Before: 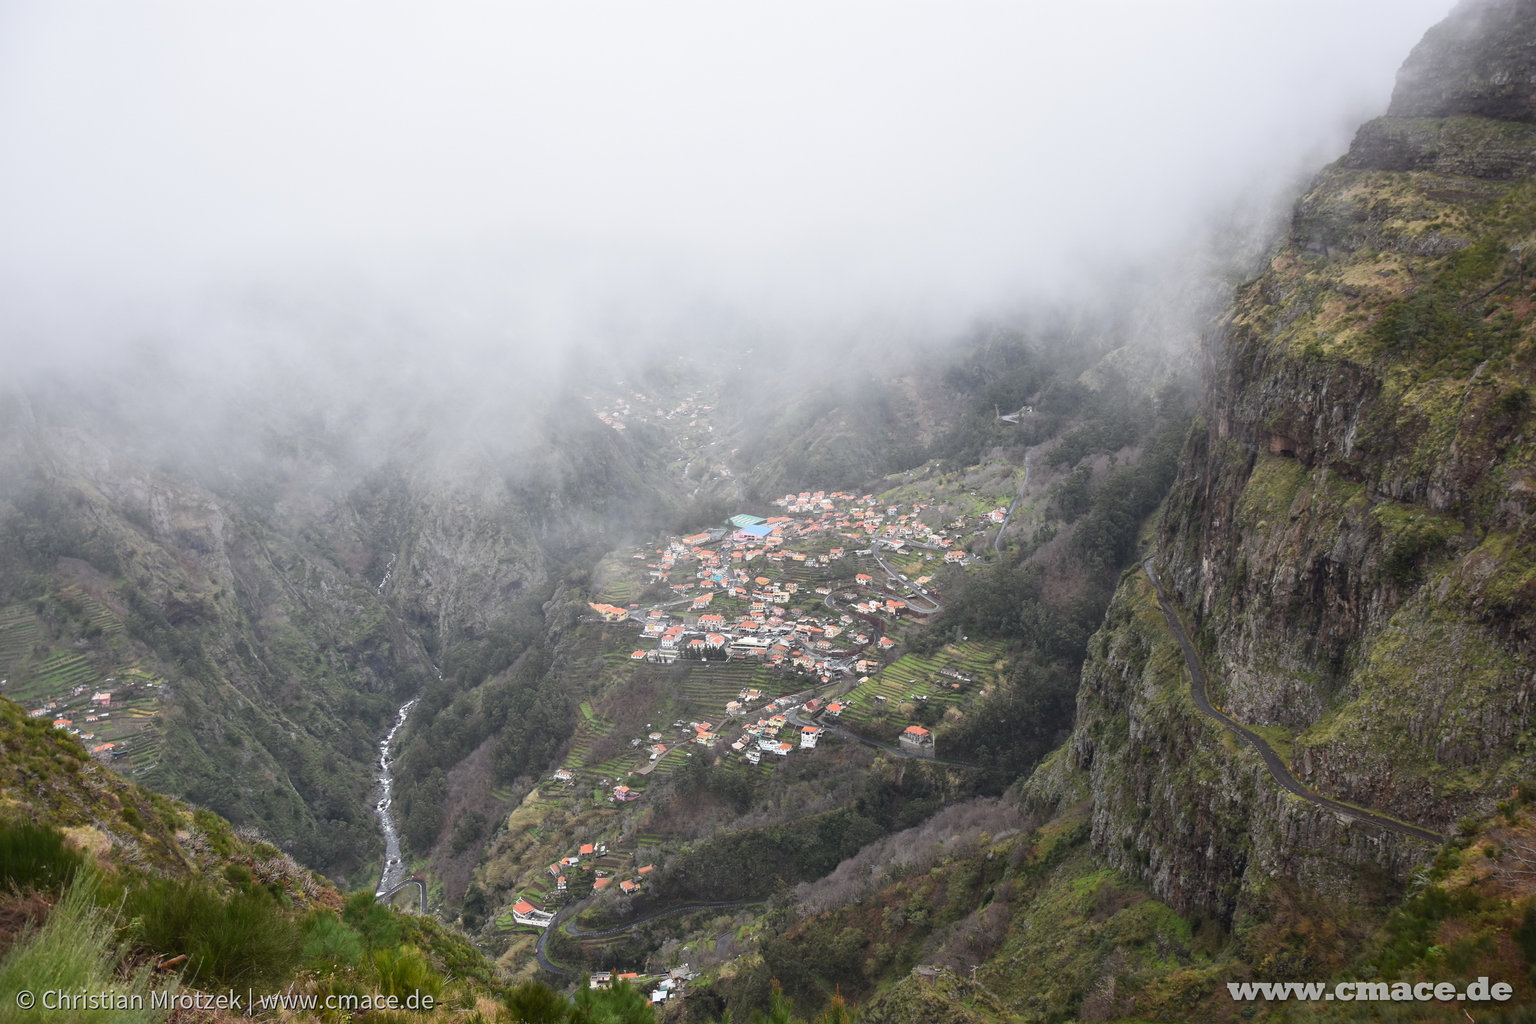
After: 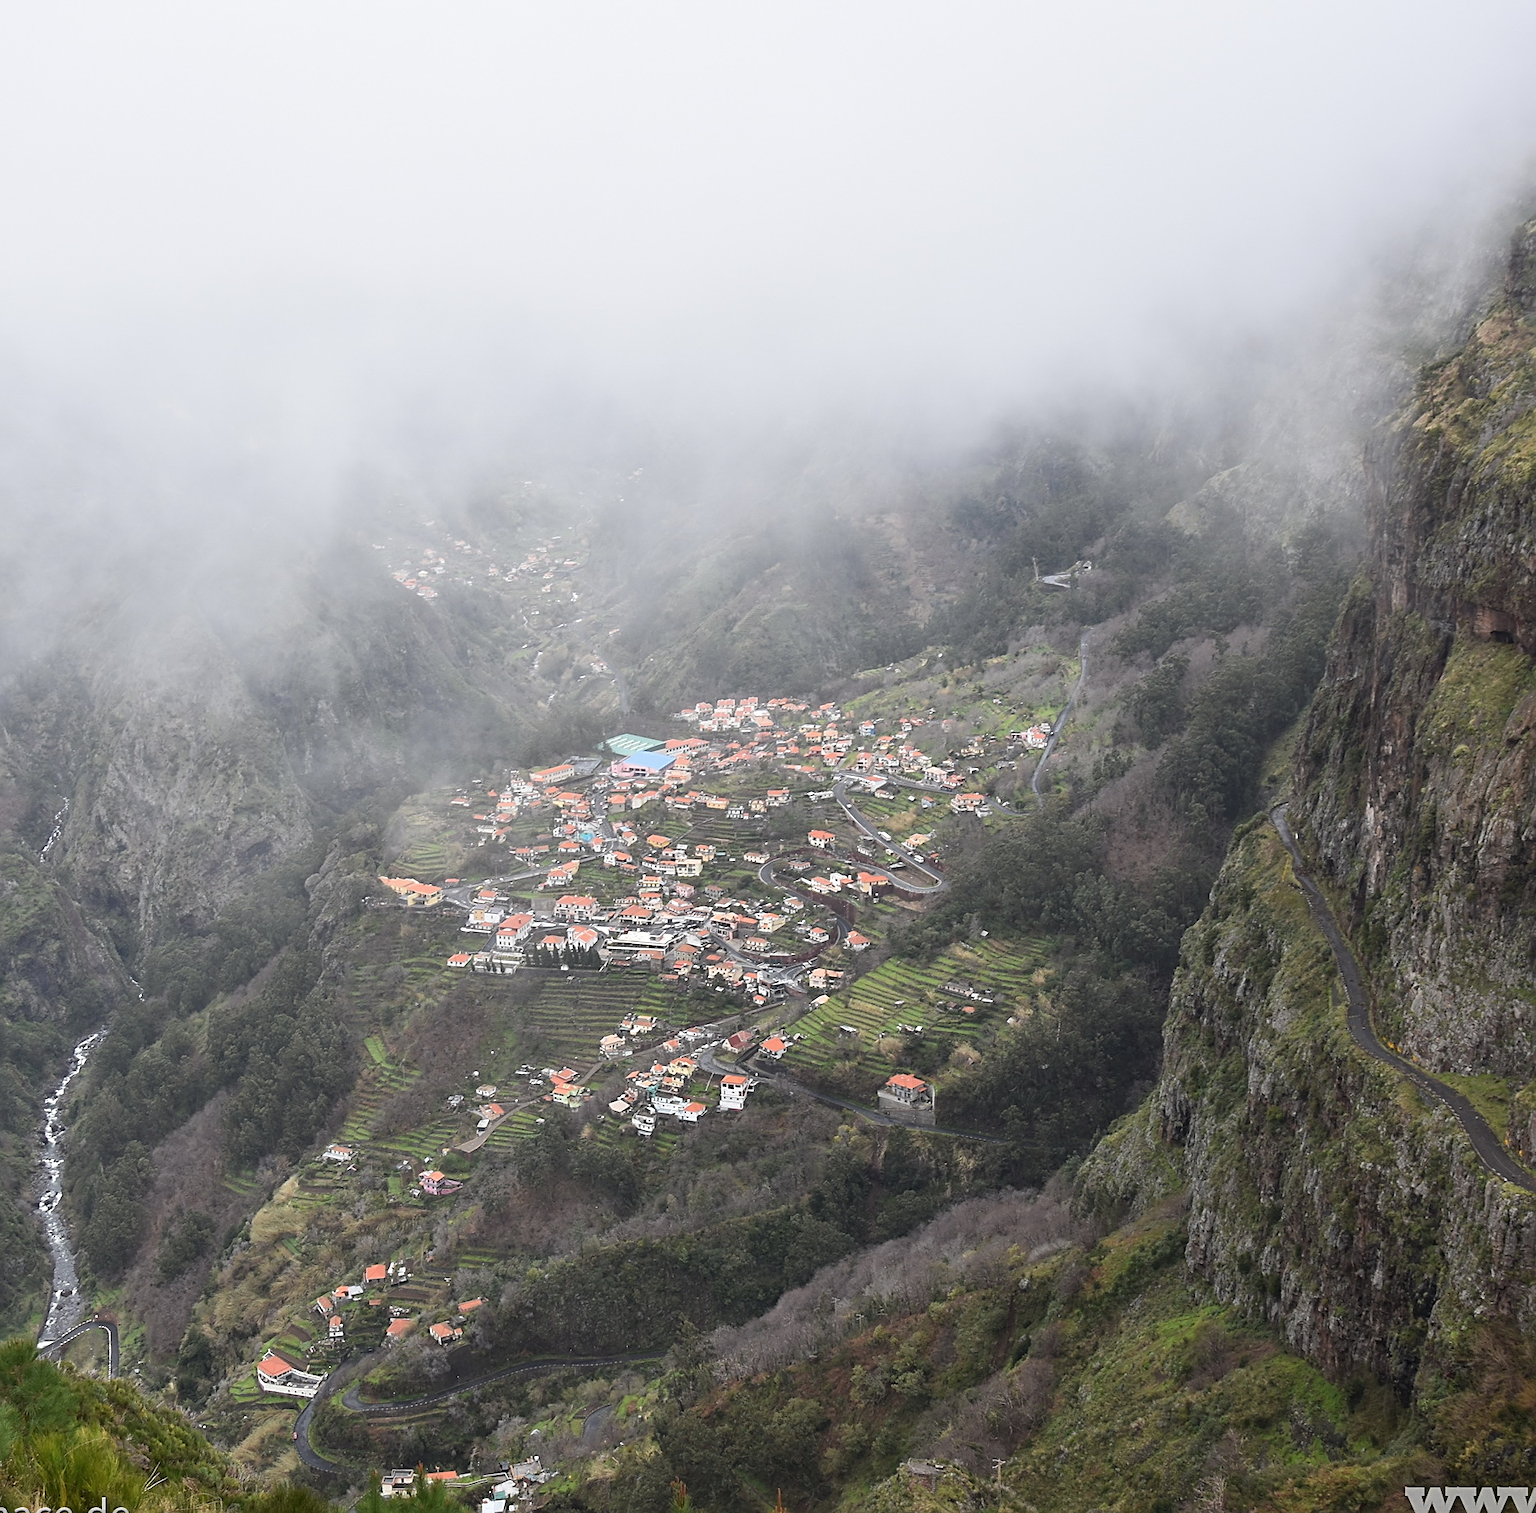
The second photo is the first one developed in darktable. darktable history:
sharpen: on, module defaults
contrast brightness saturation: saturation -0.064
crop and rotate: left 22.984%, top 5.636%, right 14.758%, bottom 2.34%
